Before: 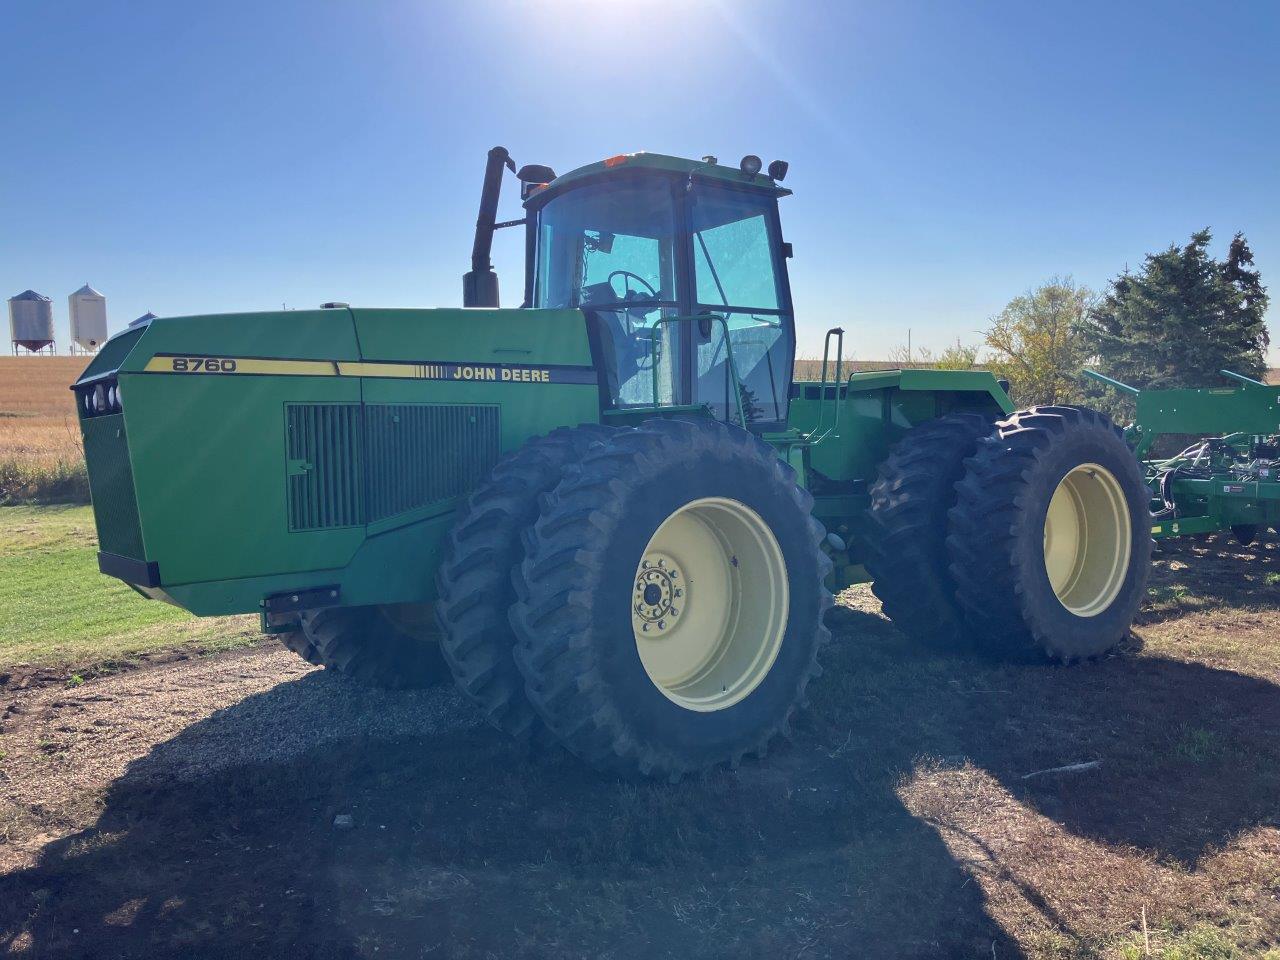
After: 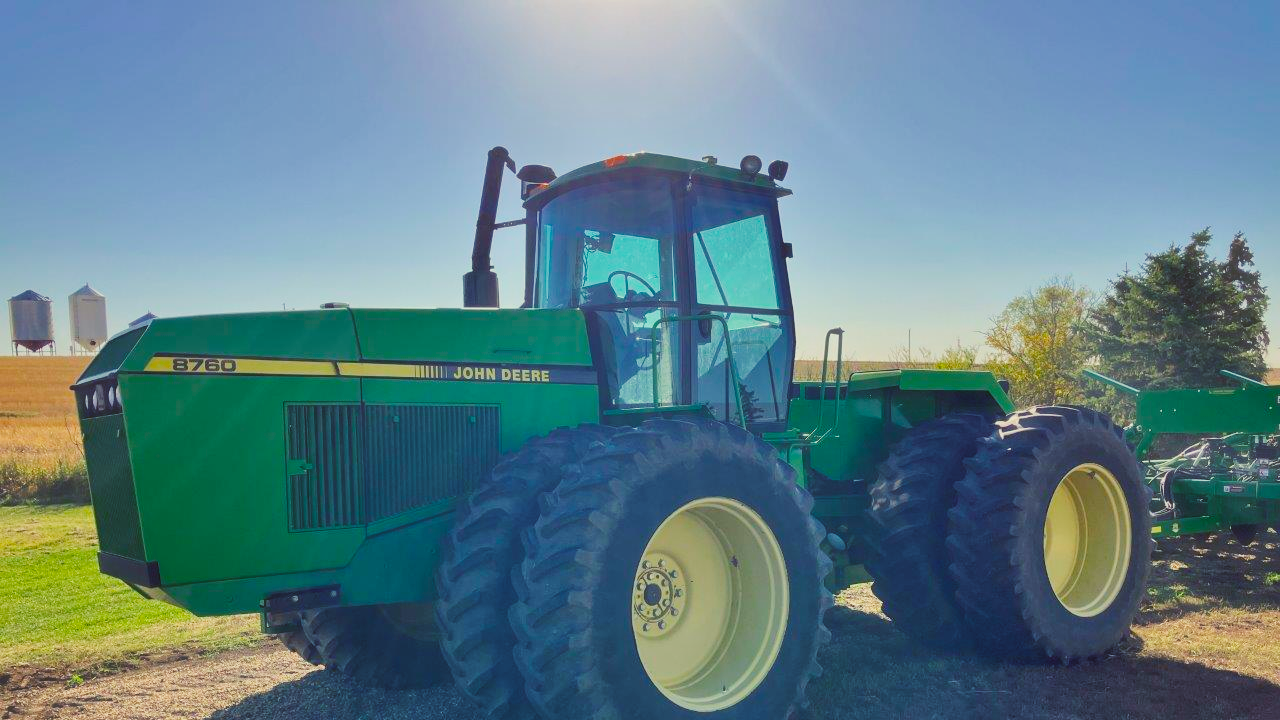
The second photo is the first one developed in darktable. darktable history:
color balance rgb: perceptual saturation grading › global saturation 24.897%, global vibrance 30.353%
crop: bottom 24.989%
contrast brightness saturation: saturation 0.101
color correction: highlights a* -1.76, highlights b* 10.44, shadows a* 0.378, shadows b* 19.13
tone curve: curves: ch0 [(0, 0.018) (0.036, 0.038) (0.15, 0.131) (0.27, 0.247) (0.545, 0.561) (0.761, 0.761) (1, 0.919)]; ch1 [(0, 0) (0.179, 0.173) (0.322, 0.32) (0.429, 0.431) (0.502, 0.5) (0.519, 0.522) (0.562, 0.588) (0.625, 0.67) (0.711, 0.745) (1, 1)]; ch2 [(0, 0) (0.29, 0.295) (0.404, 0.436) (0.497, 0.499) (0.521, 0.523) (0.561, 0.605) (0.657, 0.655) (0.712, 0.764) (1, 1)], preserve colors none
shadows and highlights: soften with gaussian
haze removal: strength -0.104, compatibility mode true, adaptive false
